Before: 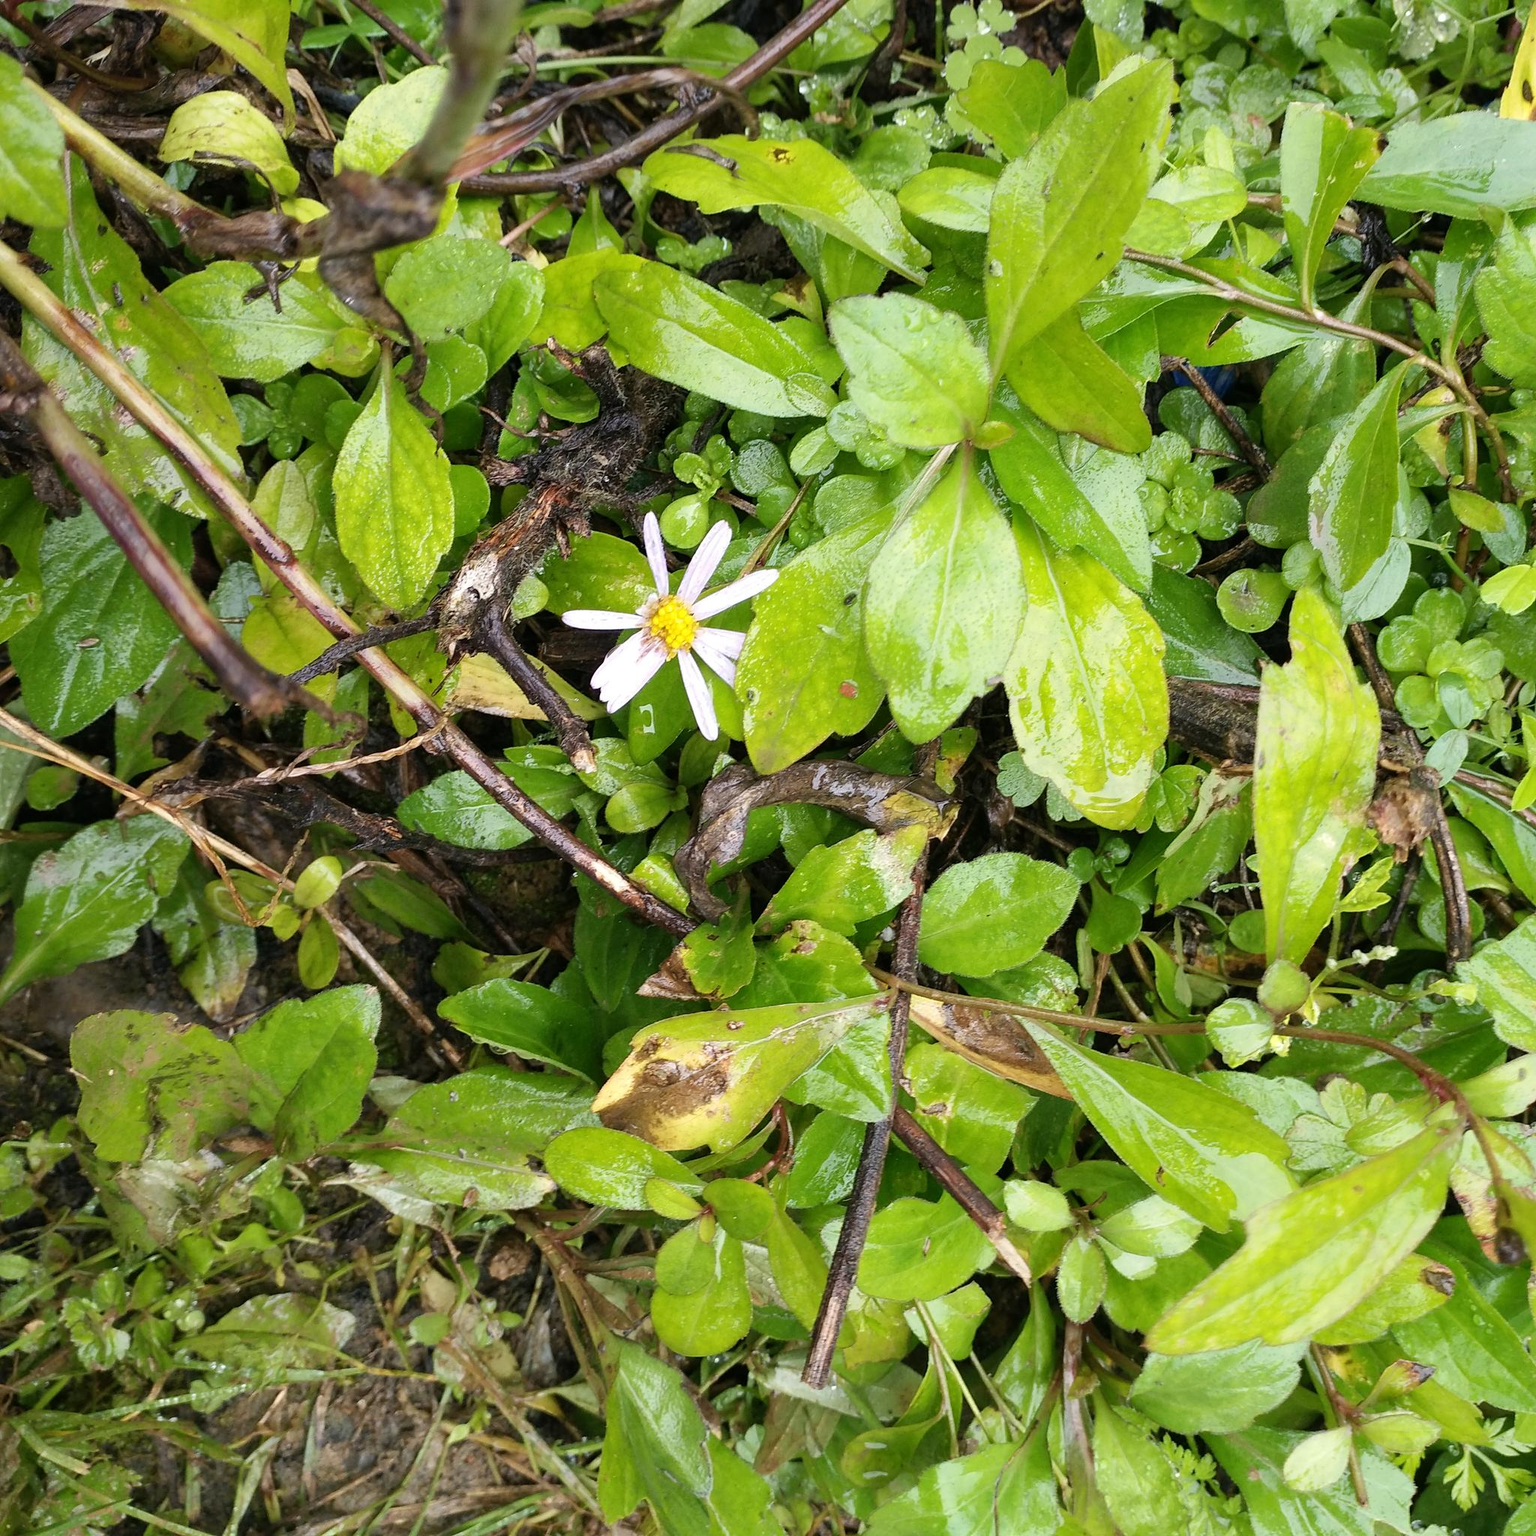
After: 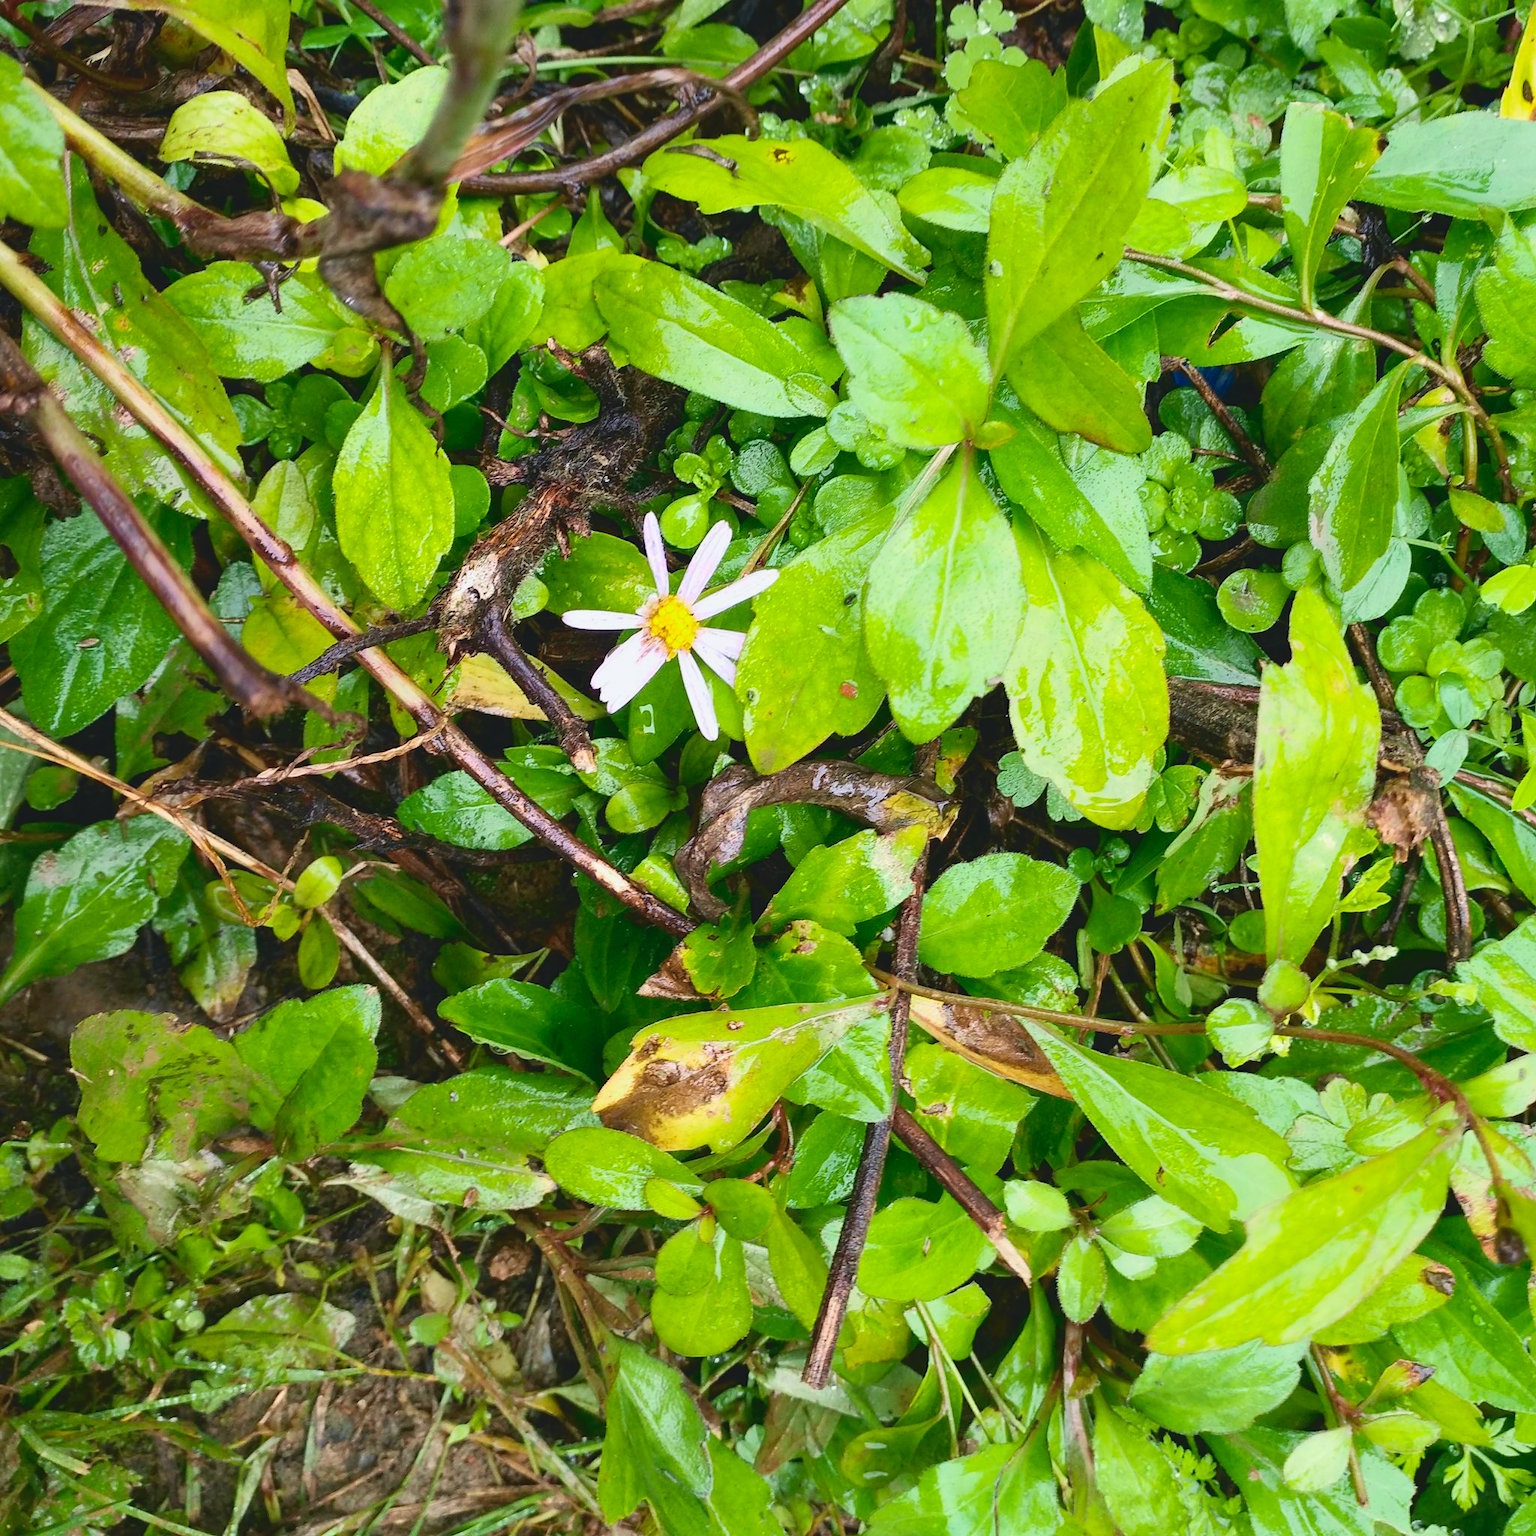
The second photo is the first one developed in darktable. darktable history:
tone curve: curves: ch0 [(0, 0.084) (0.155, 0.169) (0.46, 0.466) (0.751, 0.788) (1, 0.961)]; ch1 [(0, 0) (0.43, 0.408) (0.476, 0.469) (0.505, 0.503) (0.553, 0.563) (0.592, 0.581) (0.631, 0.625) (1, 1)]; ch2 [(0, 0) (0.505, 0.495) (0.55, 0.557) (0.583, 0.573) (1, 1)], color space Lab, independent channels, preserve colors none
tone equalizer: on, module defaults
color balance rgb: perceptual saturation grading › global saturation 20%, global vibrance 20%
